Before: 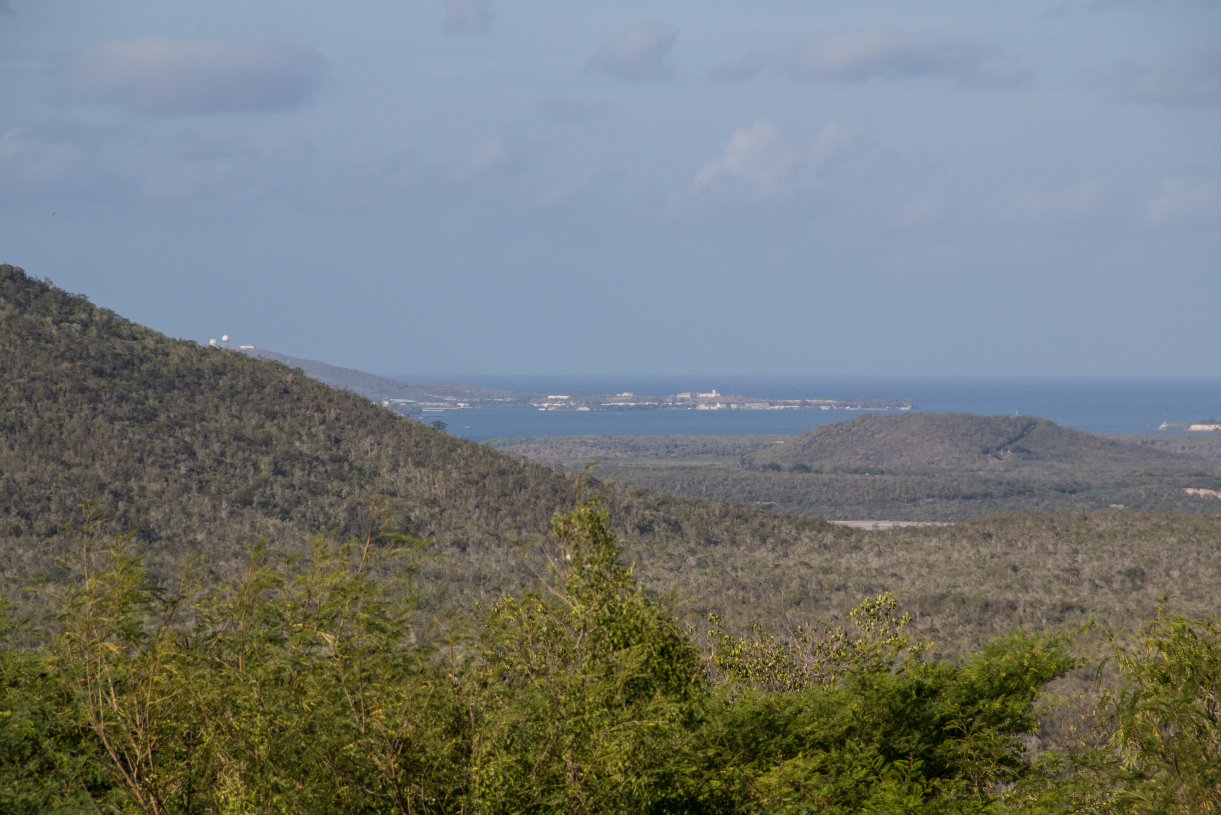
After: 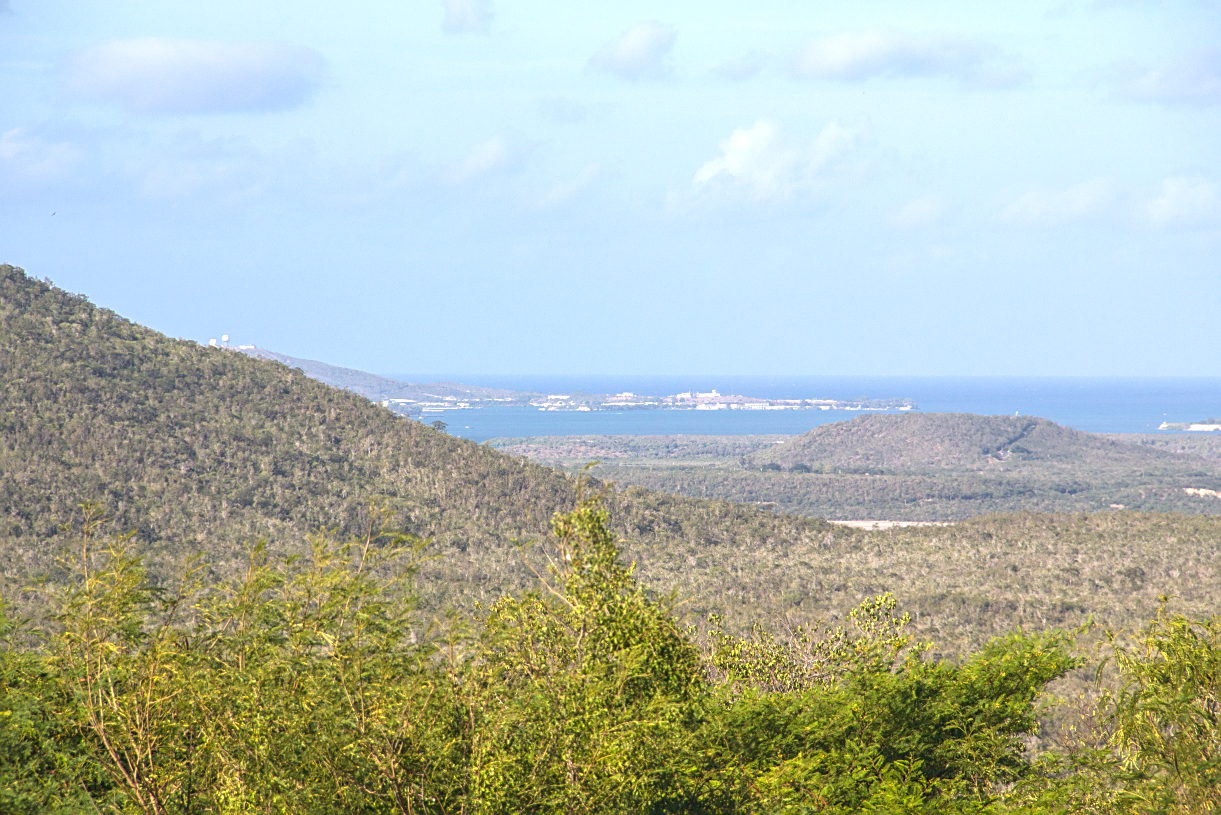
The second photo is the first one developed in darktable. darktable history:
sharpen: on, module defaults
local contrast: highlights 44%, shadows 6%, detail 101%
exposure: black level correction -0.002, exposure 1.336 EV, compensate highlight preservation false
color zones: curves: ch0 [(0, 0.5) (0.143, 0.5) (0.286, 0.5) (0.429, 0.5) (0.571, 0.5) (0.714, 0.476) (0.857, 0.5) (1, 0.5)]; ch2 [(0, 0.5) (0.143, 0.5) (0.286, 0.5) (0.429, 0.5) (0.571, 0.5) (0.714, 0.487) (0.857, 0.5) (1, 0.5)]
